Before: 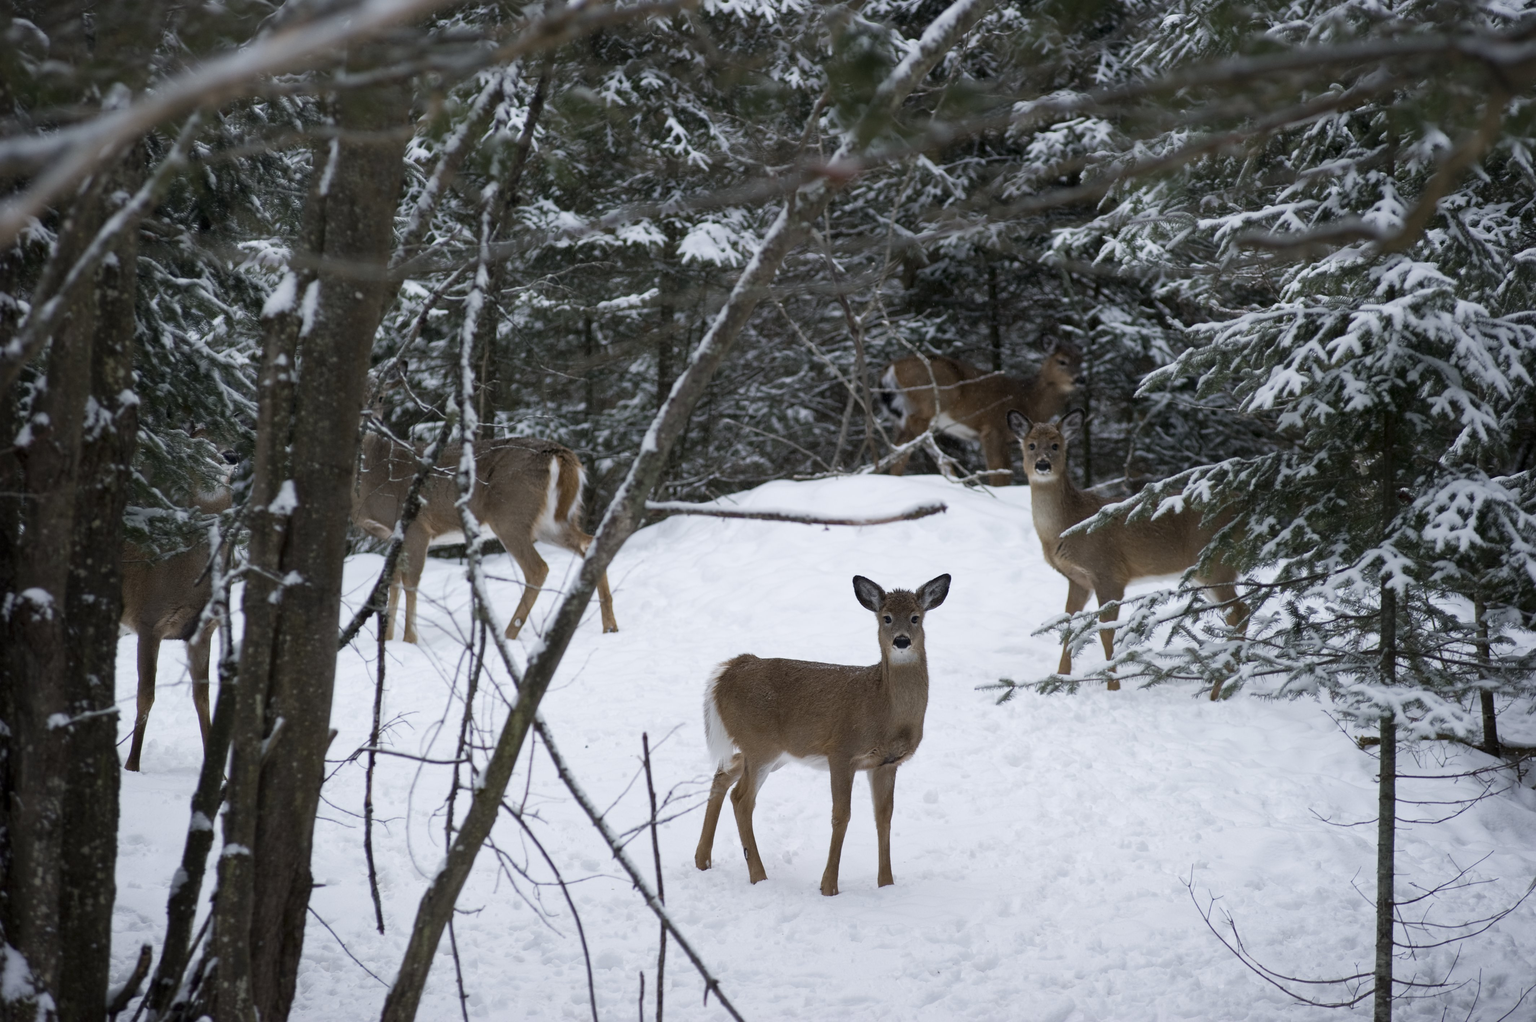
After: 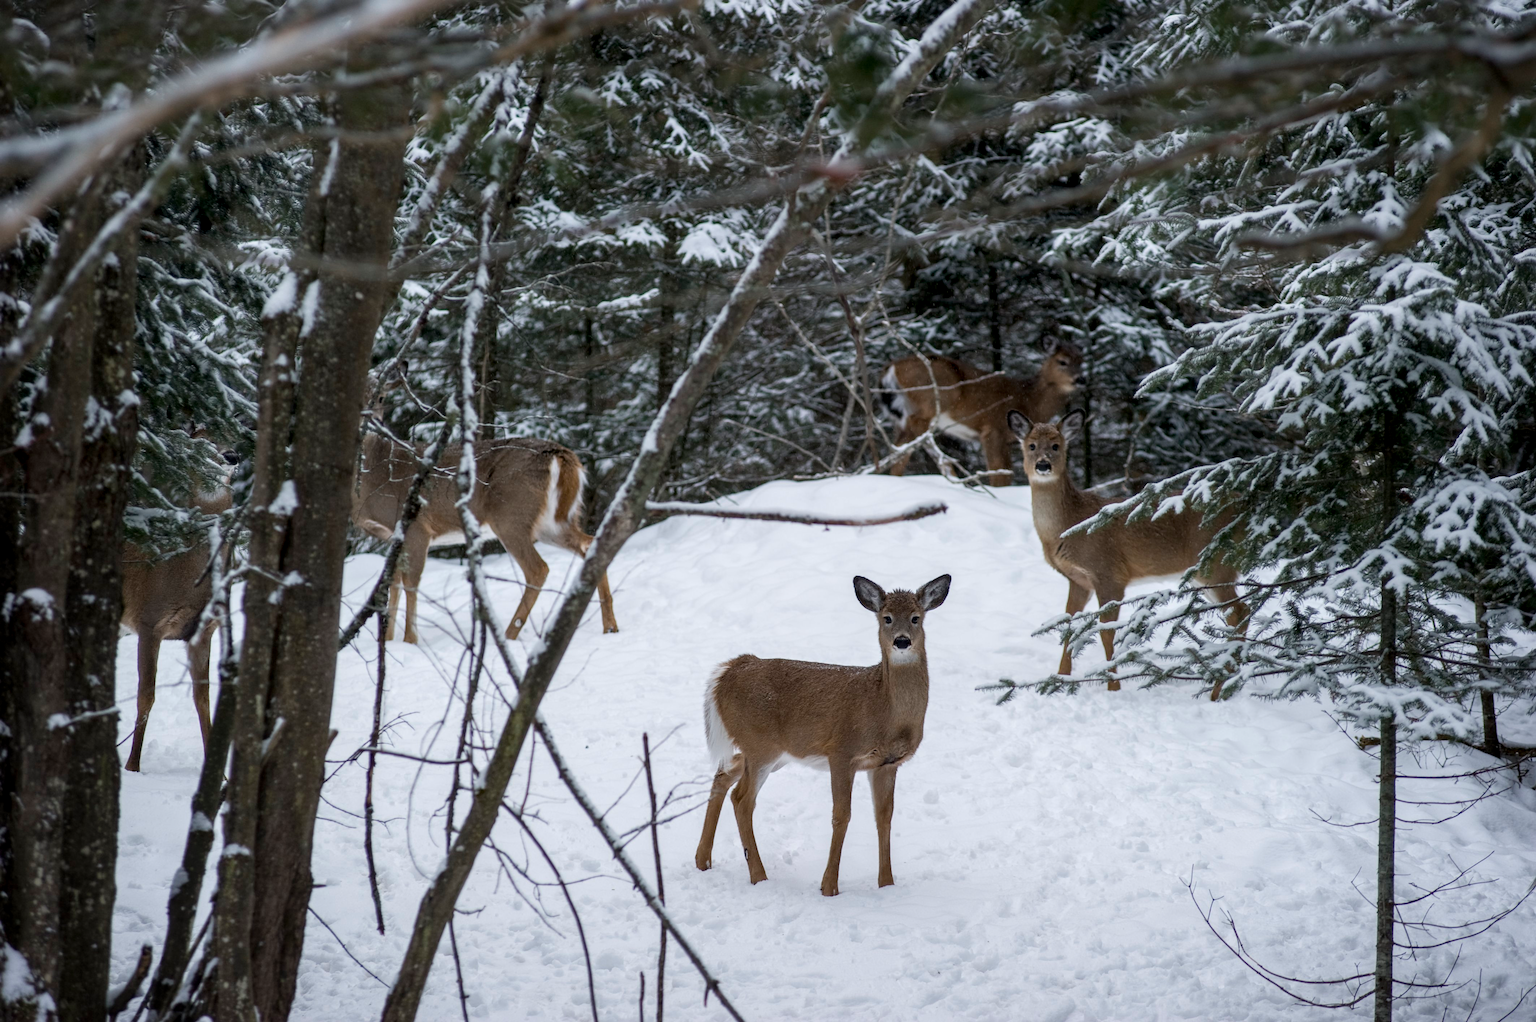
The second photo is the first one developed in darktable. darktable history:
color balance: output saturation 110%
local contrast: detail 130%
